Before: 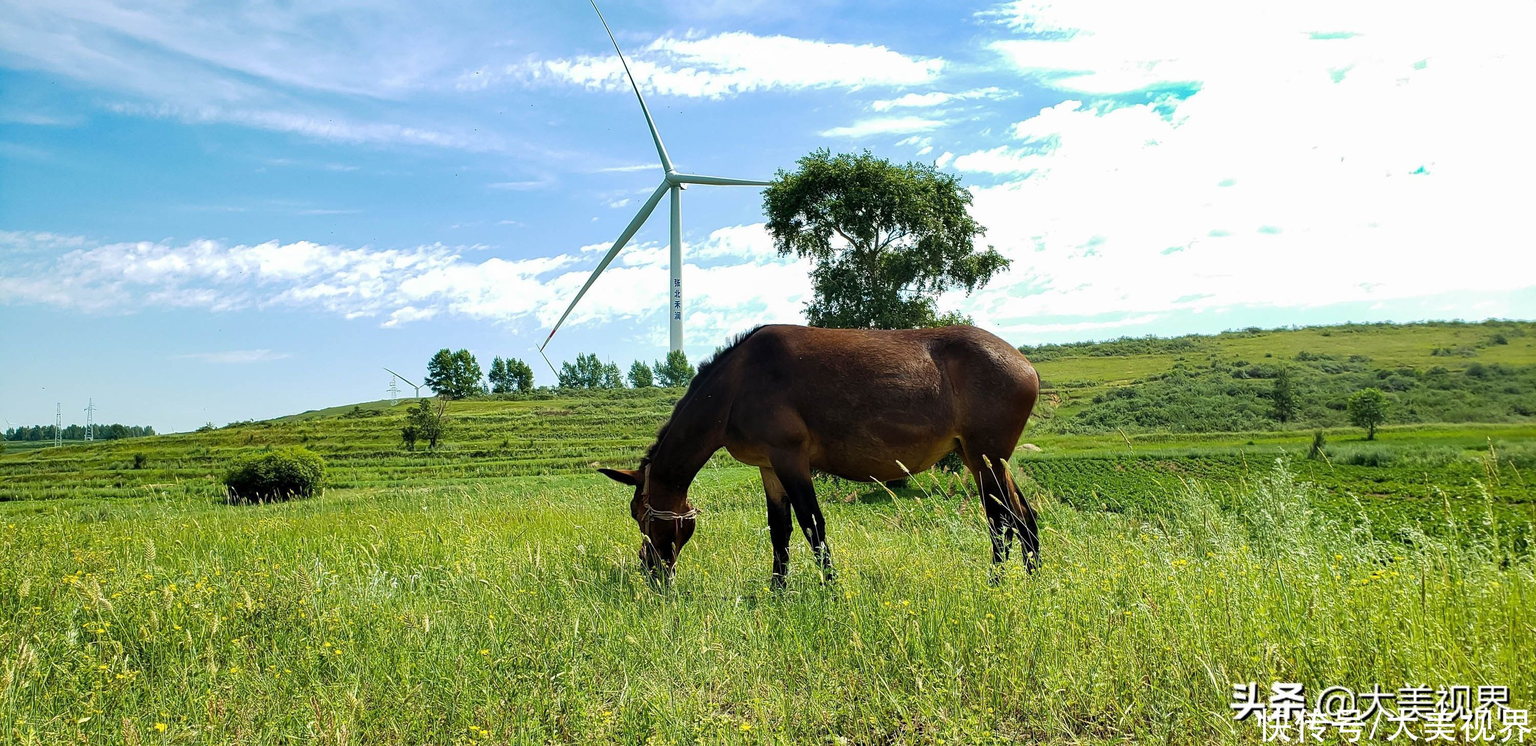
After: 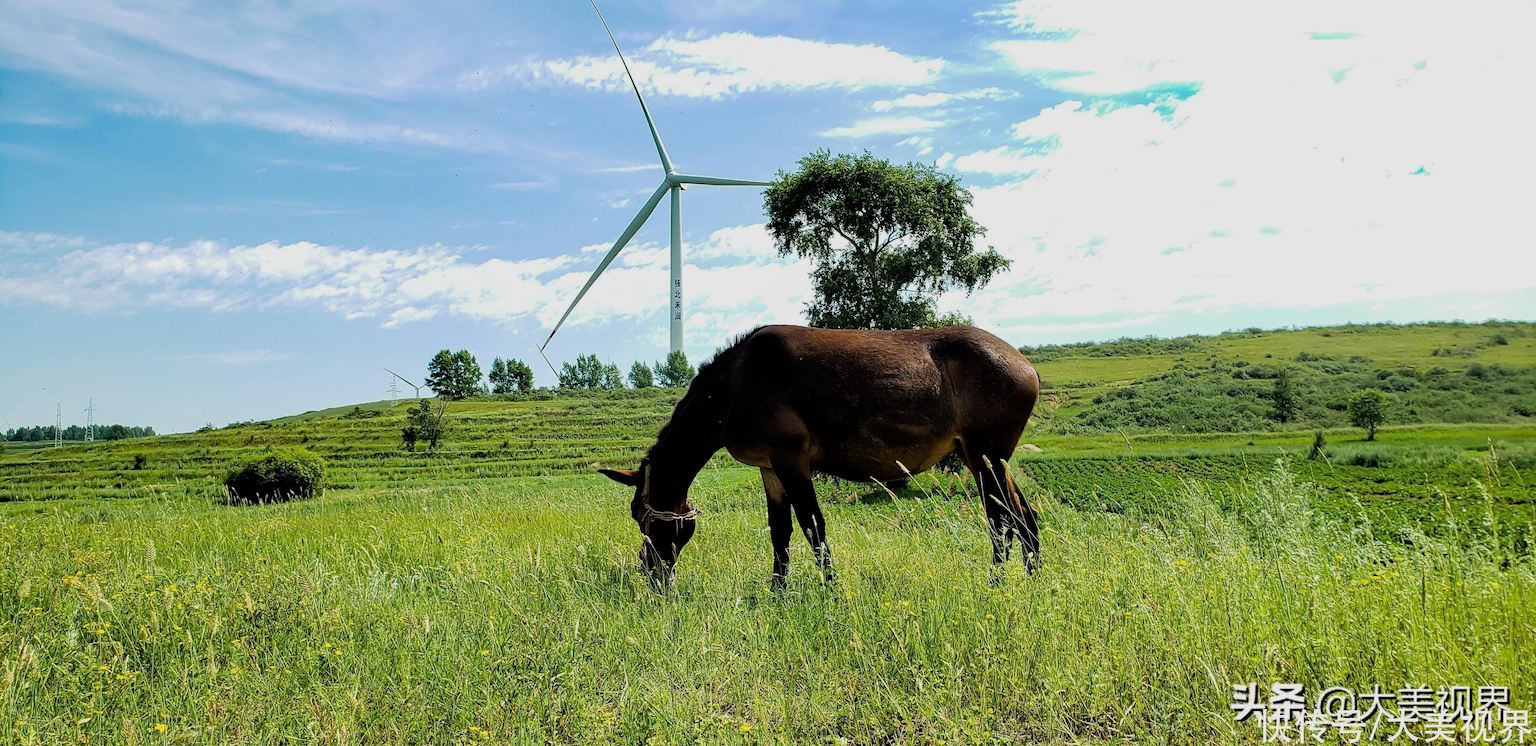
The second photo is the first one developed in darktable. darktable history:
filmic rgb: black relative exposure -5.76 EV, white relative exposure 3.4 EV, hardness 3.65
